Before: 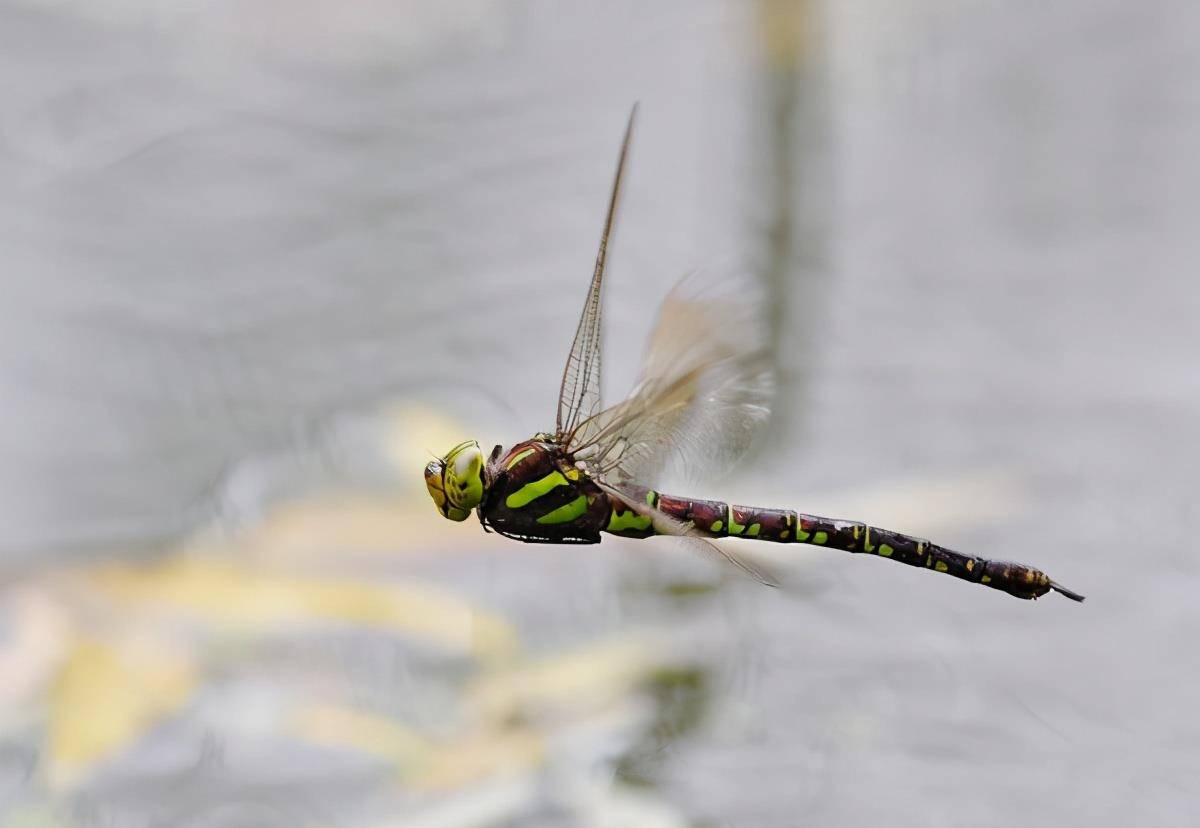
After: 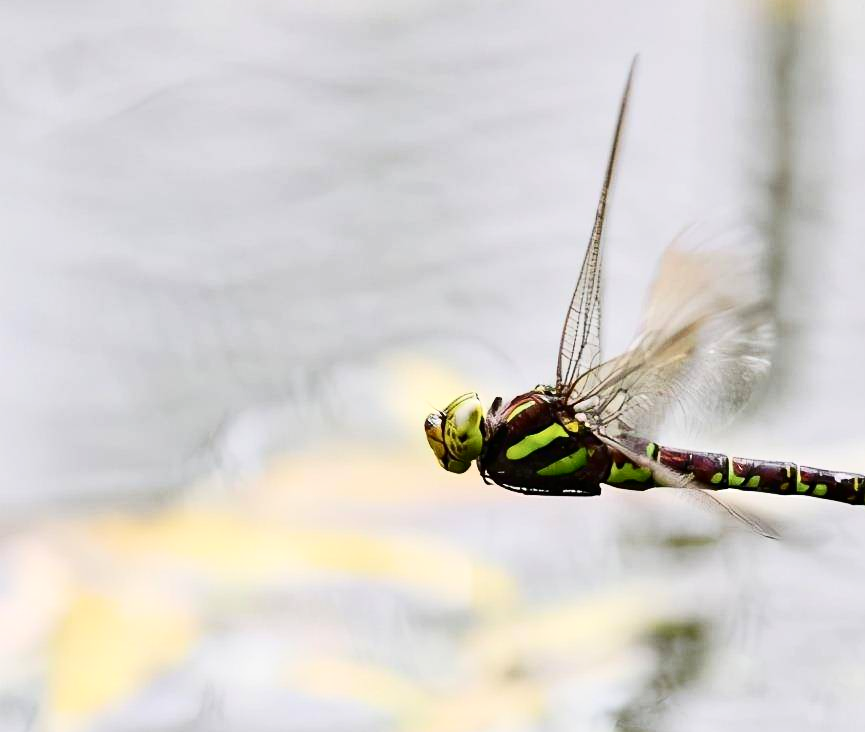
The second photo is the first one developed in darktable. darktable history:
contrast brightness saturation: contrast 0.297
exposure: exposure 0.201 EV, compensate highlight preservation false
crop: top 5.801%, right 27.864%, bottom 5.694%
